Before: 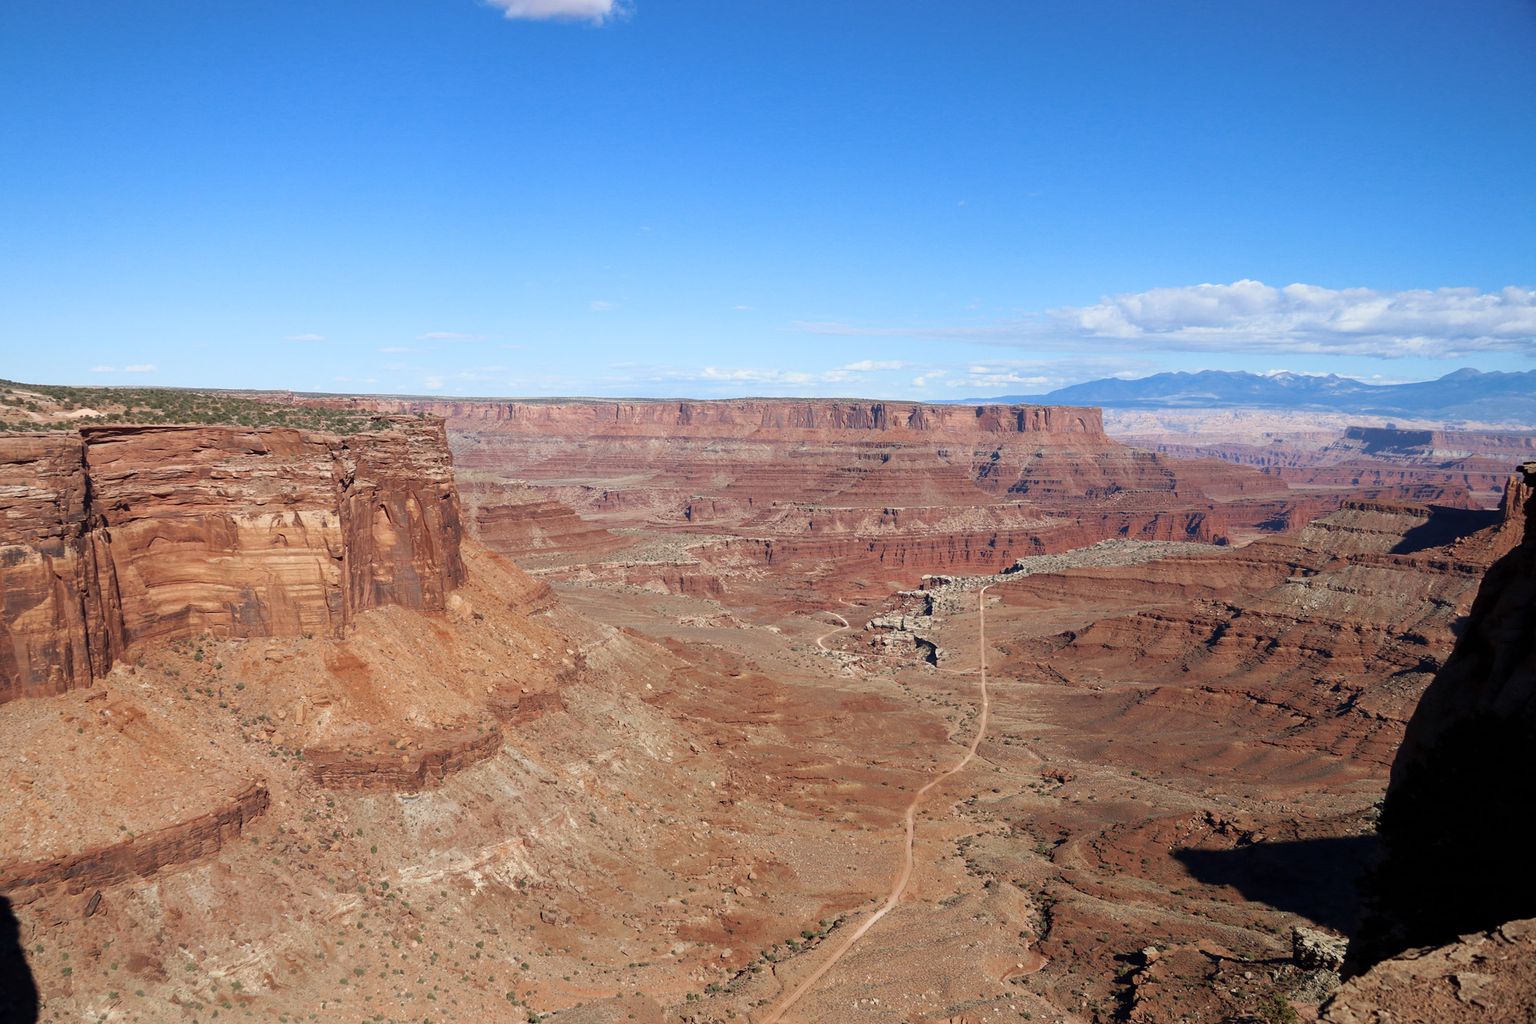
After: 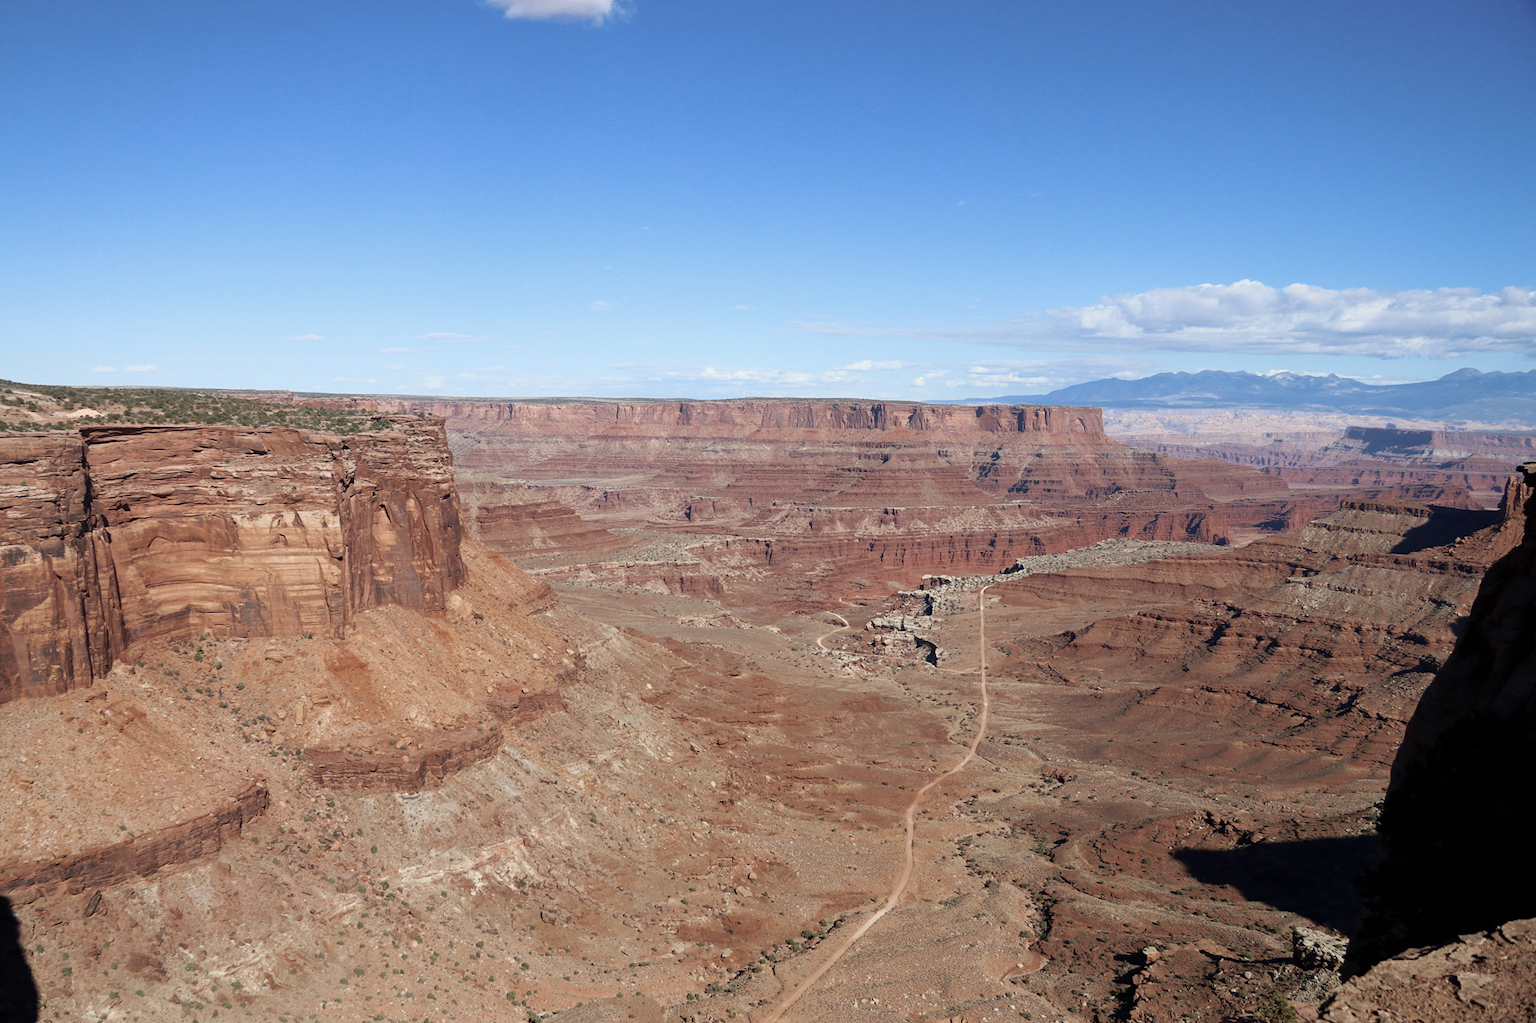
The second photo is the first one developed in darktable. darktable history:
contrast brightness saturation: saturation -0.176
